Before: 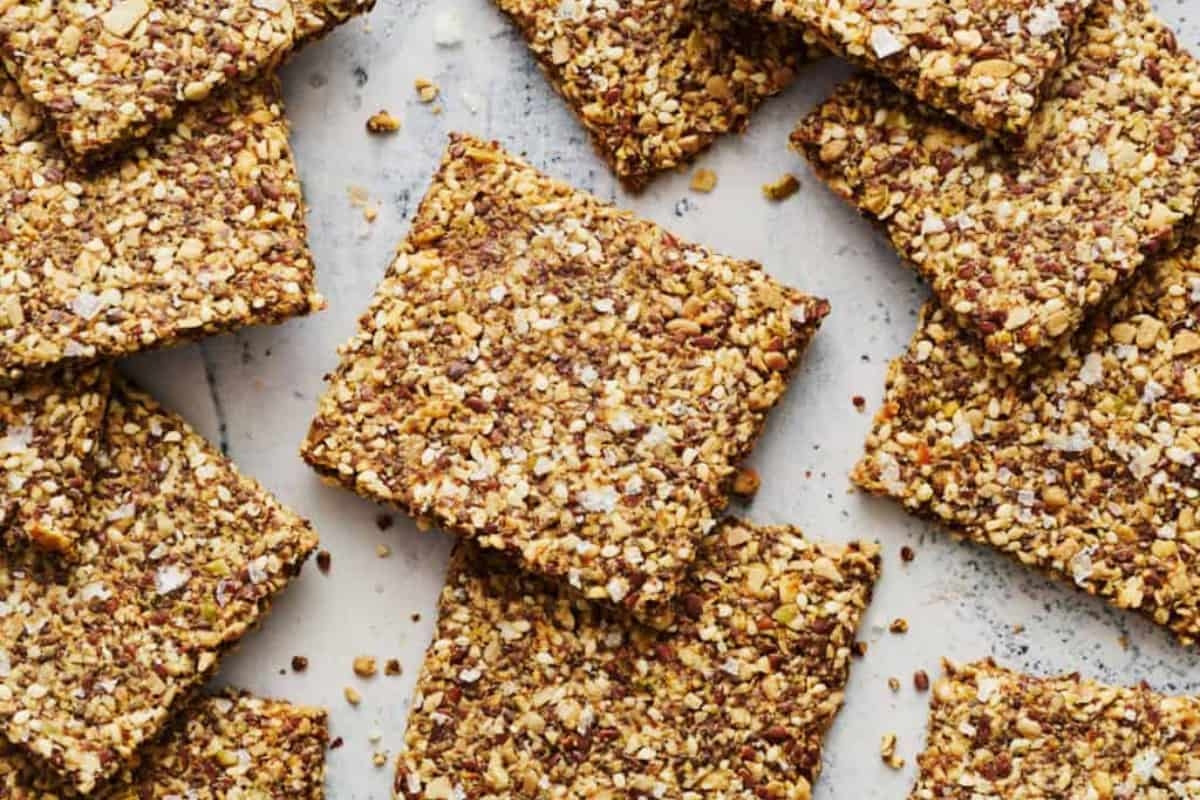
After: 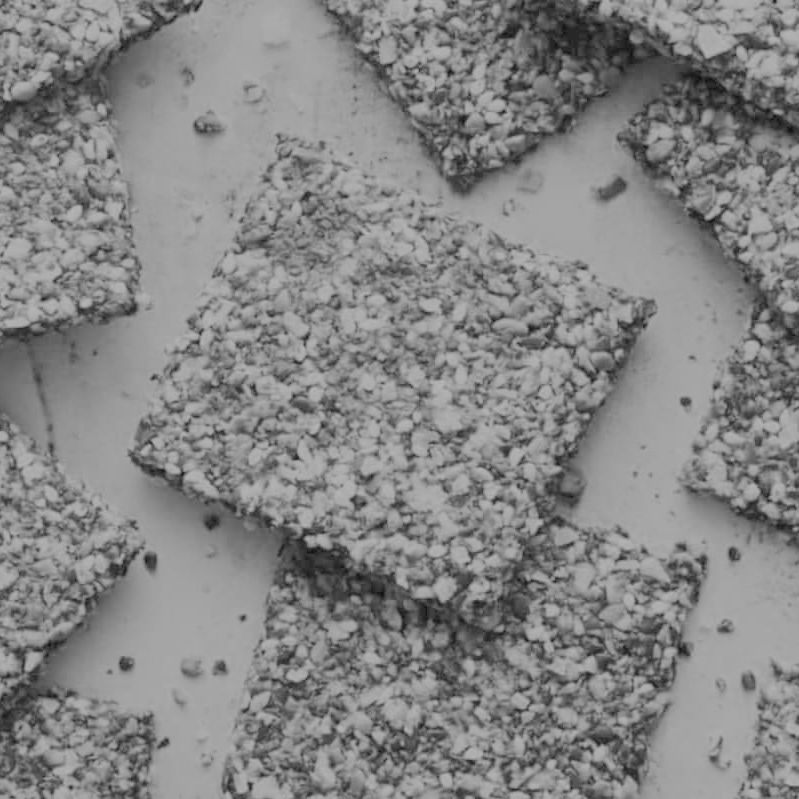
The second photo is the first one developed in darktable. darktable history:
exposure: black level correction 0, exposure 0.7 EV, compensate exposure bias true, compensate highlight preservation false
crop and rotate: left 14.436%, right 18.898%
monochrome: a -6.99, b 35.61, size 1.4
white balance: red 1.066, blue 1.119
filmic rgb: black relative exposure -14 EV, white relative exposure 8 EV, threshold 3 EV, hardness 3.74, latitude 50%, contrast 0.5, color science v5 (2021), contrast in shadows safe, contrast in highlights safe, enable highlight reconstruction true
